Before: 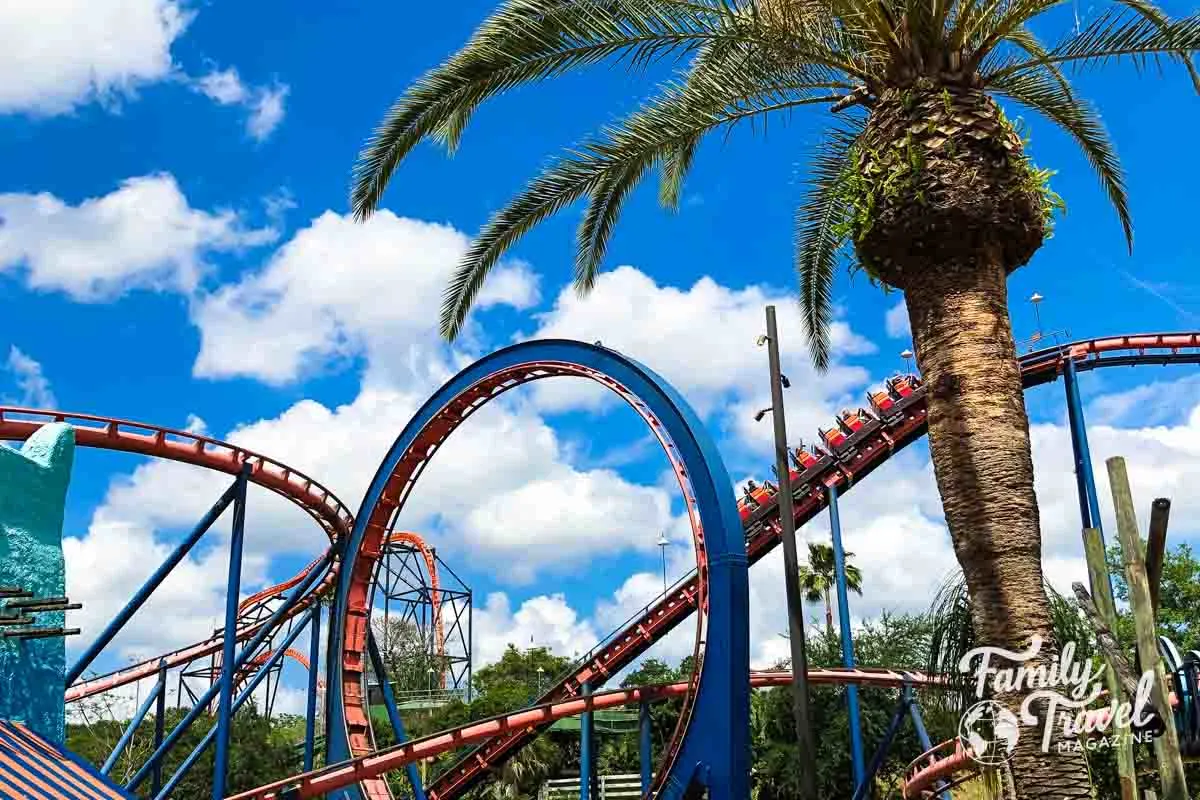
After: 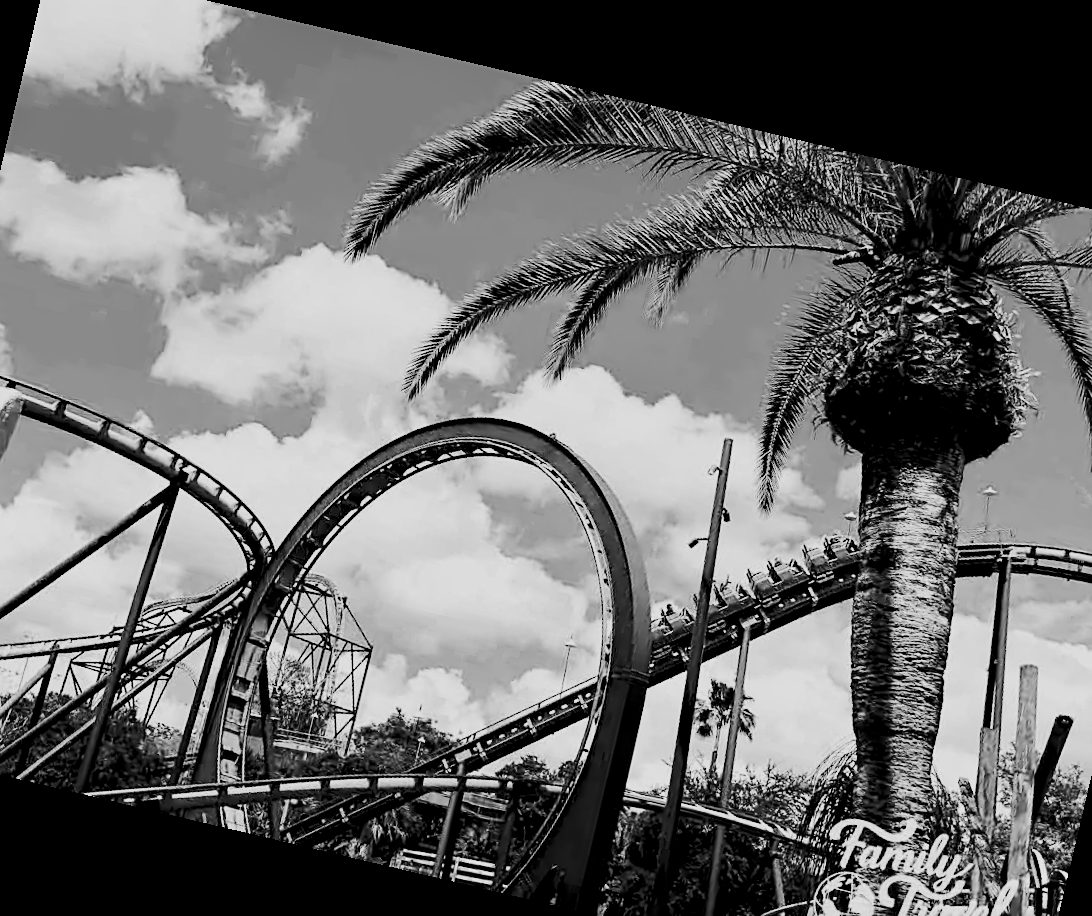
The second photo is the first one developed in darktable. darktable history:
crop: left 9.929%, top 3.475%, right 9.188%, bottom 9.529%
exposure: black level correction 0.011, compensate highlight preservation false
contrast brightness saturation: contrast 0.28
filmic rgb: black relative exposure -7 EV, white relative exposure 6 EV, threshold 3 EV, target black luminance 0%, hardness 2.73, latitude 61.22%, contrast 0.691, highlights saturation mix 10%, shadows ↔ highlights balance -0.073%, preserve chrominance no, color science v4 (2020), iterations of high-quality reconstruction 10, contrast in shadows soft, contrast in highlights soft, enable highlight reconstruction true
rotate and perspective: rotation 13.27°, automatic cropping off
tone equalizer: -8 EV 0.001 EV, -7 EV -0.002 EV, -6 EV 0.002 EV, -5 EV -0.03 EV, -4 EV -0.116 EV, -3 EV -0.169 EV, -2 EV 0.24 EV, -1 EV 0.702 EV, +0 EV 0.493 EV
monochrome: on, module defaults
sharpen: amount 0.2
